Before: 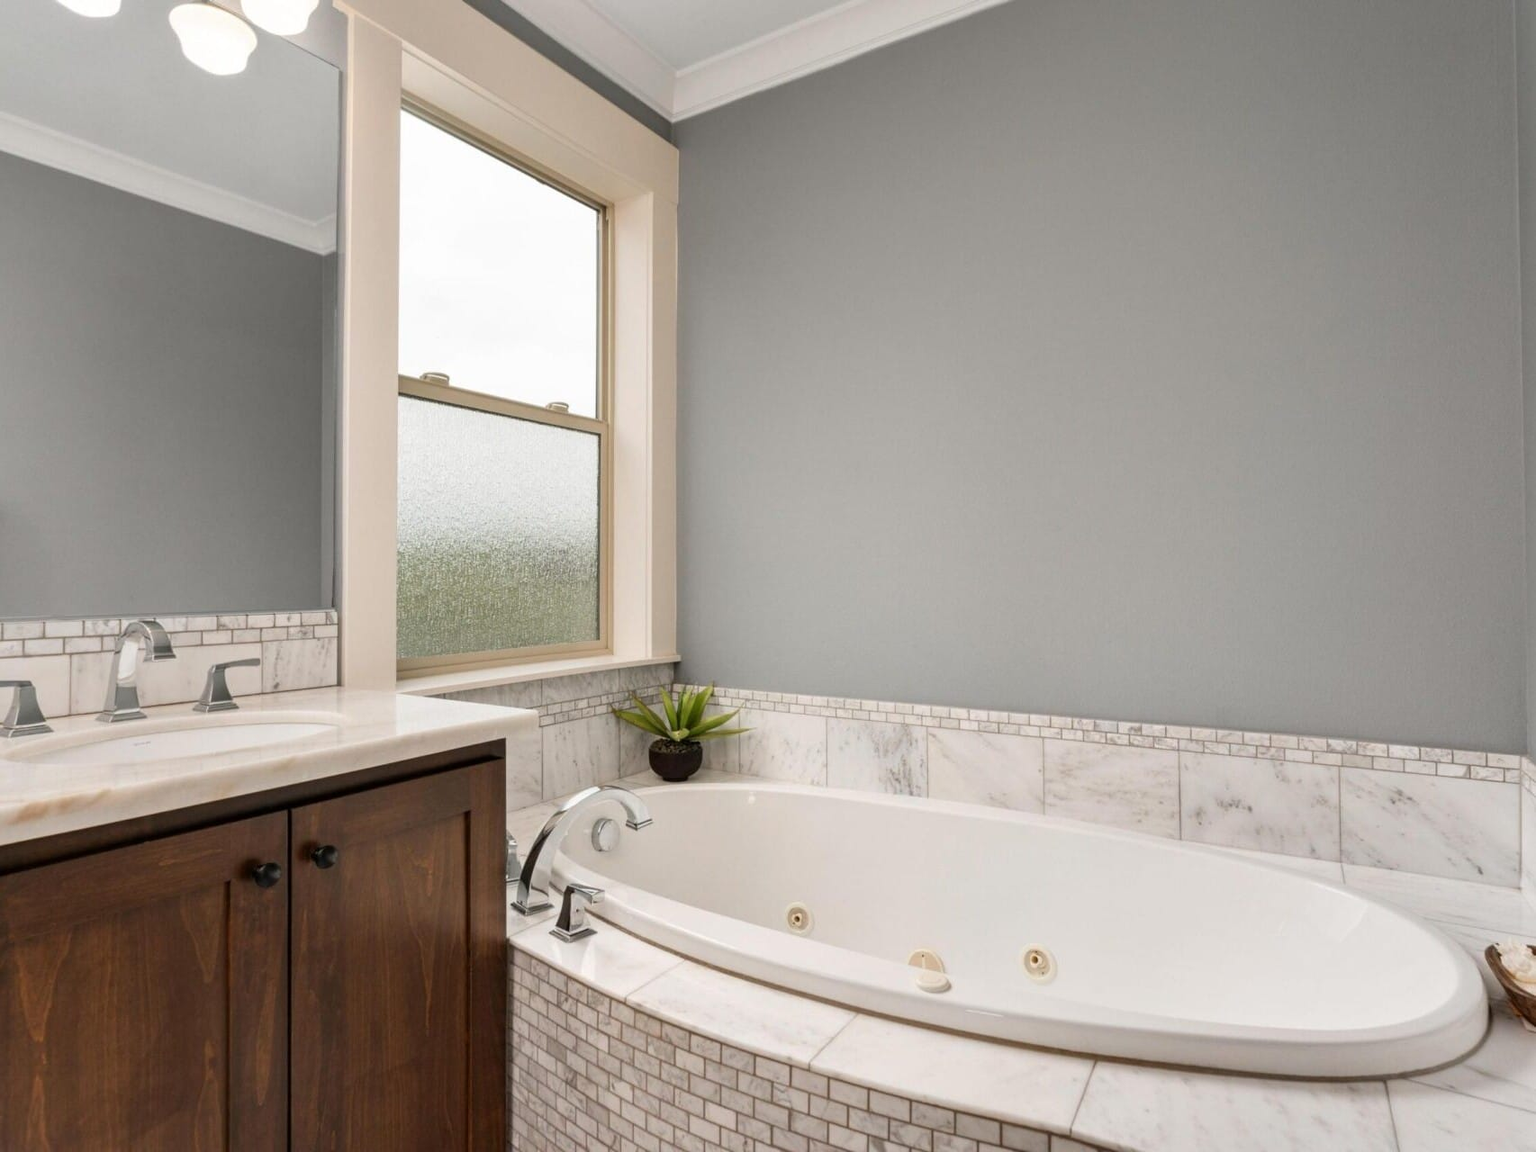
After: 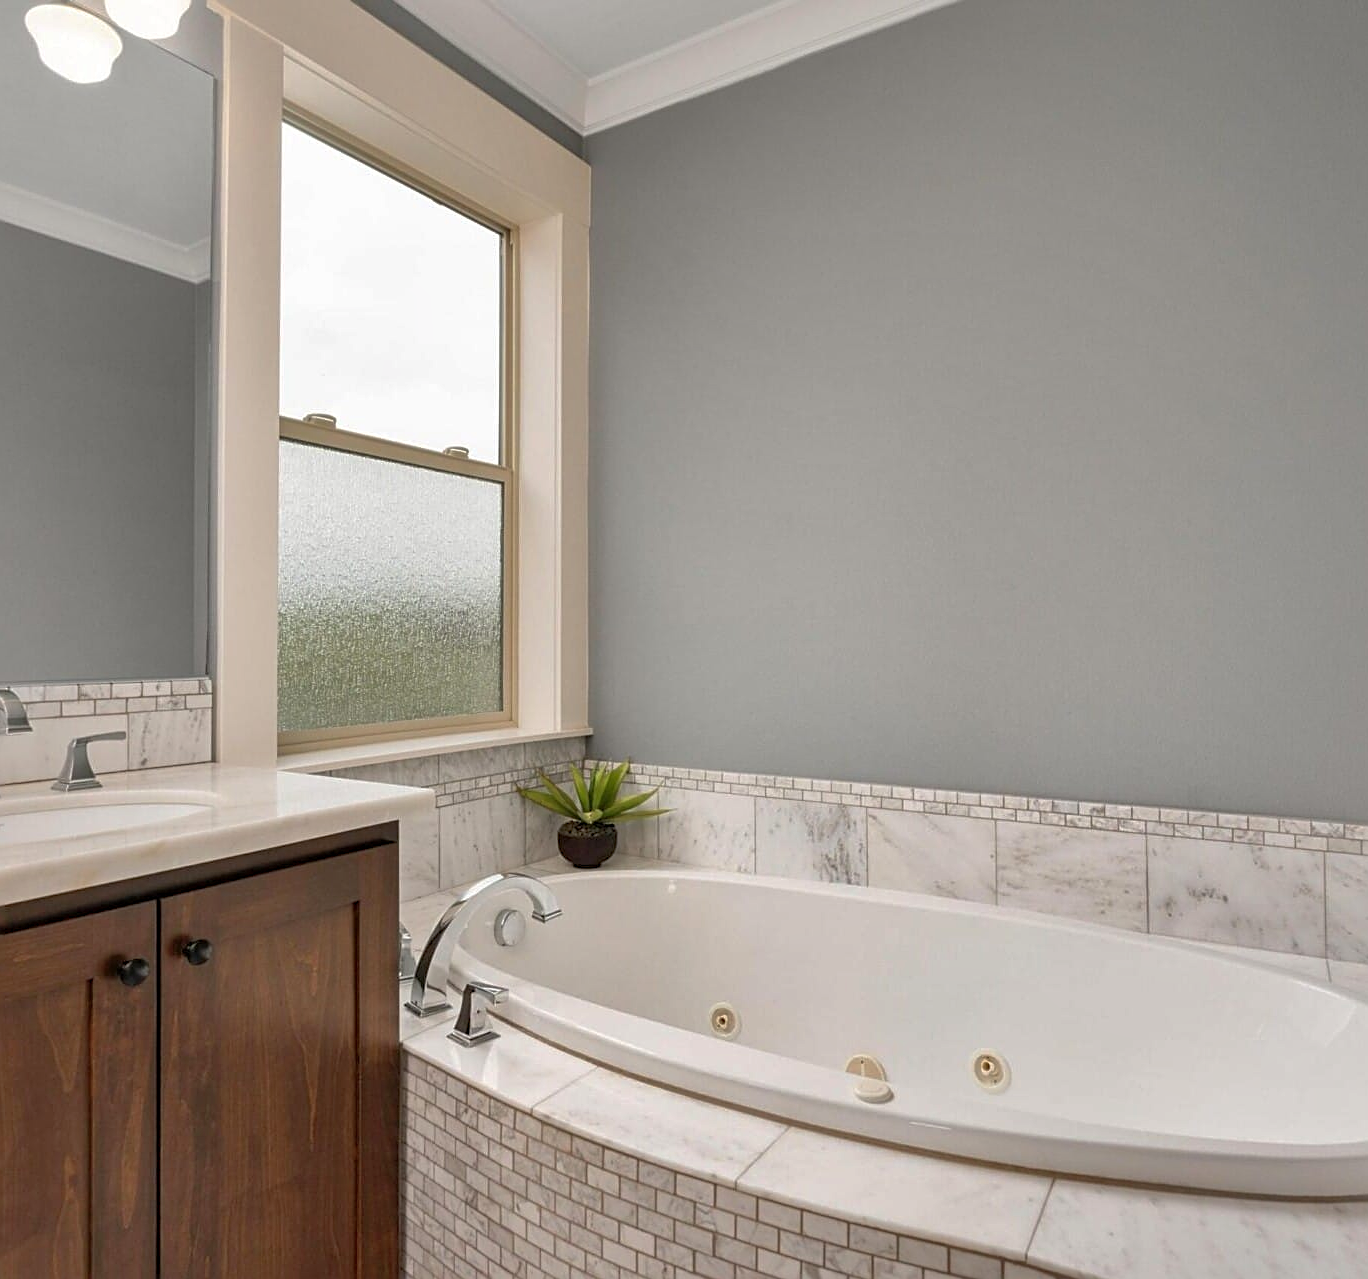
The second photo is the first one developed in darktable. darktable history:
sharpen: on, module defaults
shadows and highlights: on, module defaults
crop and rotate: left 9.578%, right 10.2%
